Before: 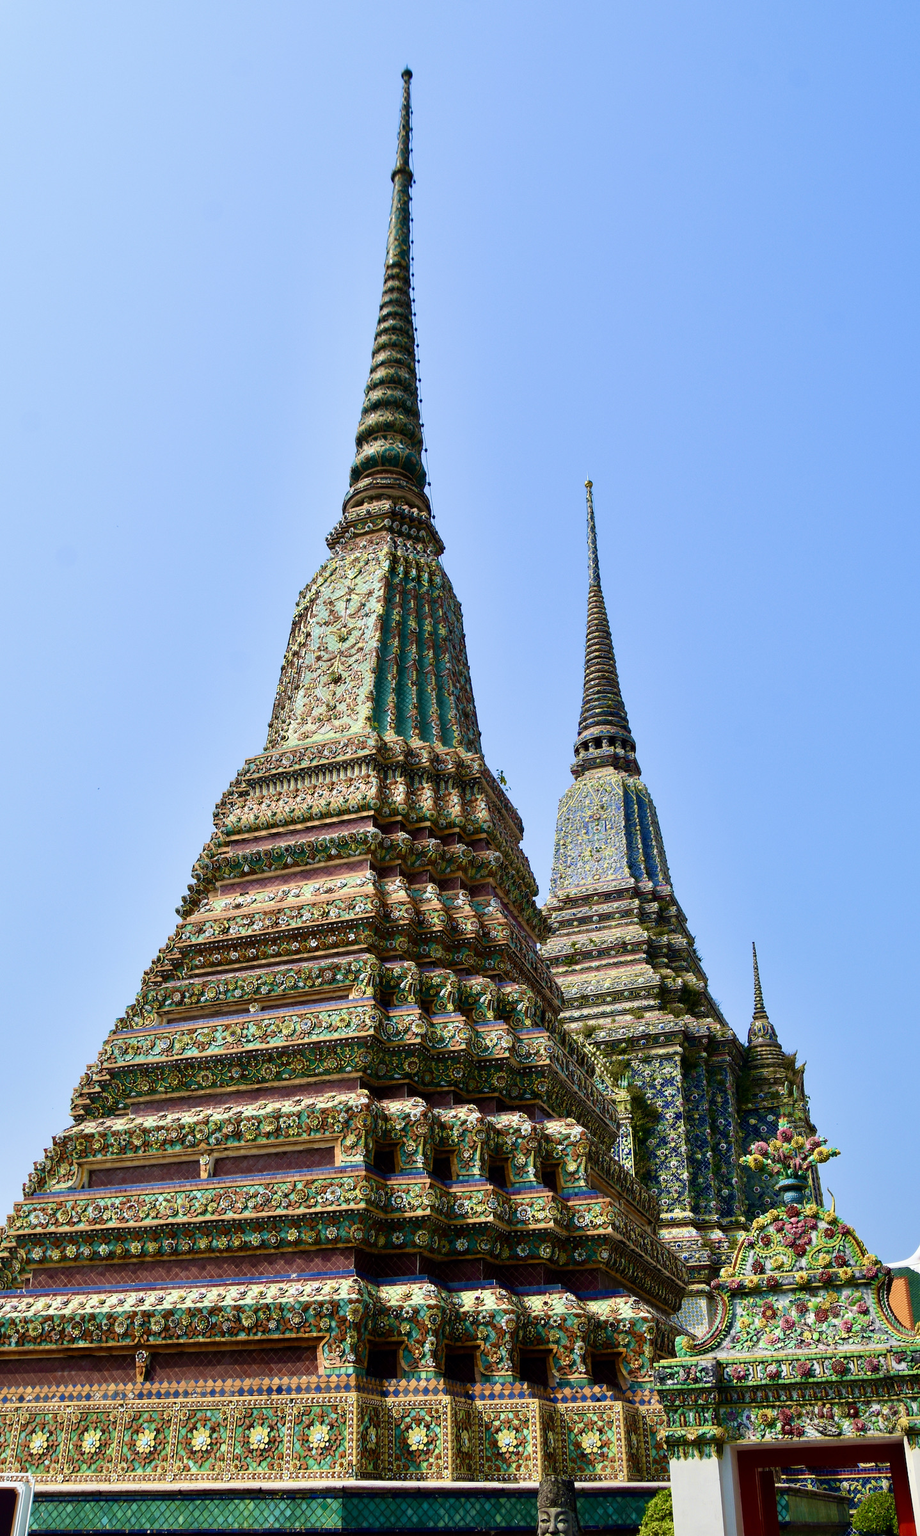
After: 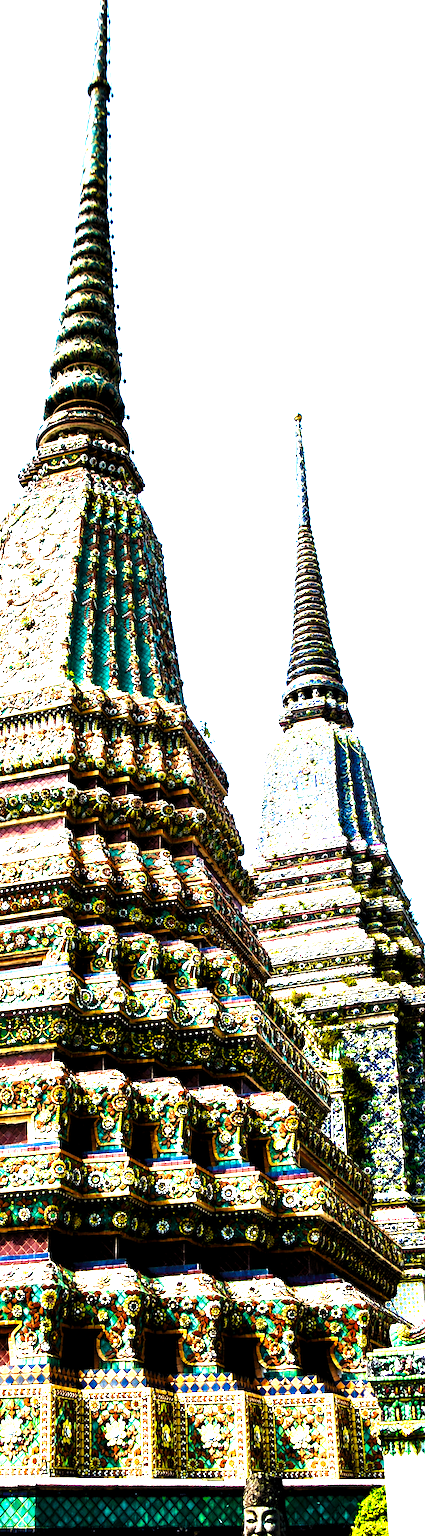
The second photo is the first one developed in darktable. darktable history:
base curve: curves: ch0 [(0, 0) (0.007, 0.004) (0.027, 0.03) (0.046, 0.07) (0.207, 0.54) (0.442, 0.872) (0.673, 0.972) (1, 1)], preserve colors none
levels: levels [0.044, 0.475, 0.791]
crop: left 33.626%, top 6.024%, right 22.862%
